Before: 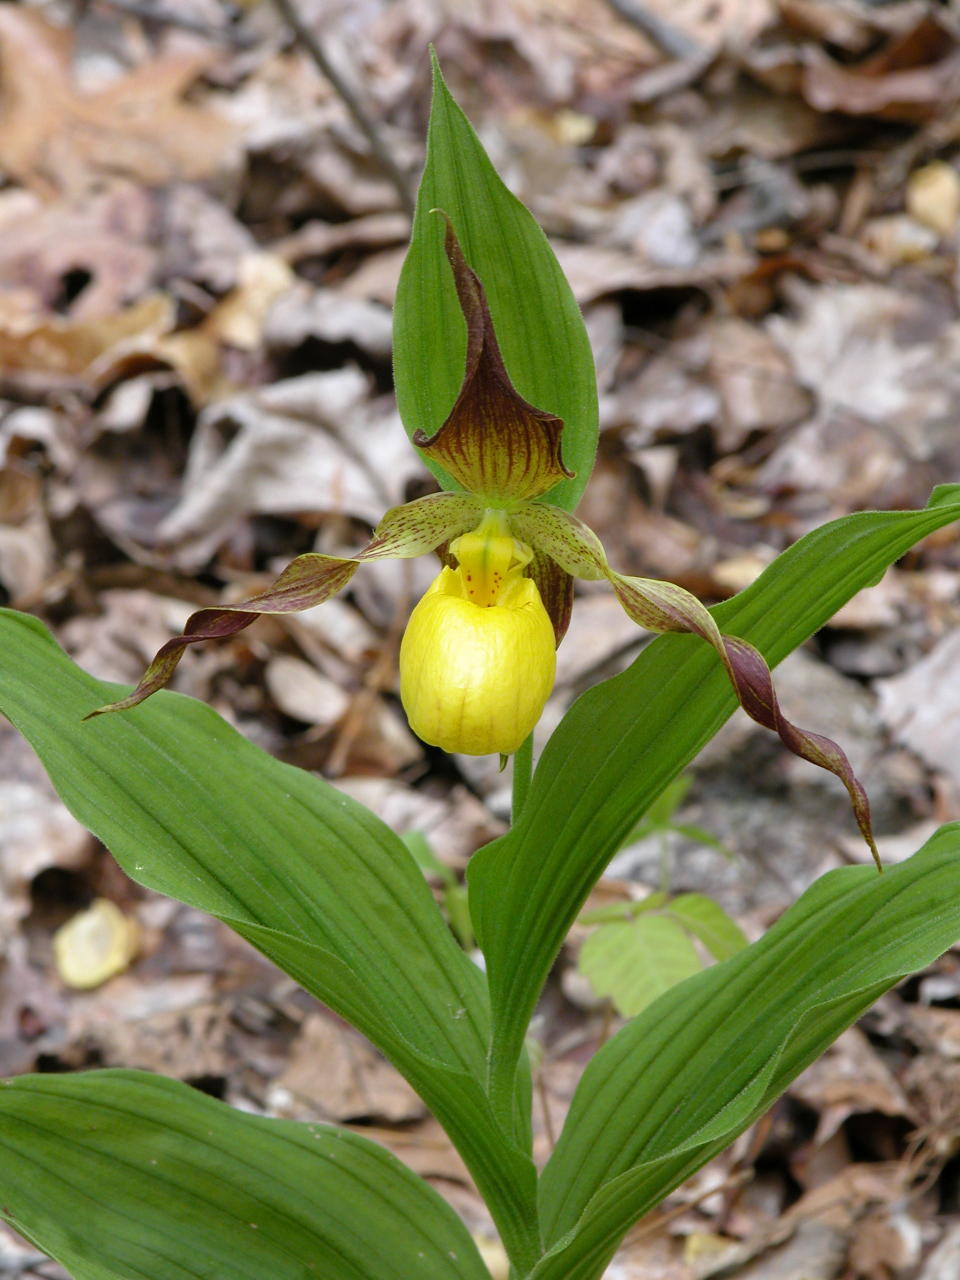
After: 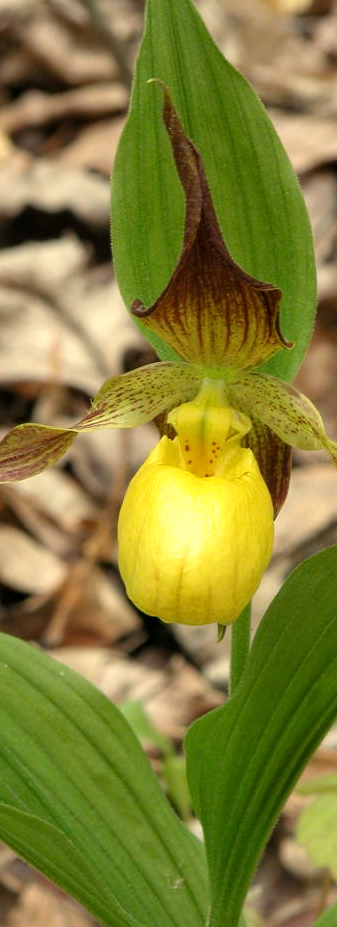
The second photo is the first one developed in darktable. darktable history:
white balance: red 1.08, blue 0.791
crop and rotate: left 29.476%, top 10.214%, right 35.32%, bottom 17.333%
local contrast: highlights 100%, shadows 100%, detail 120%, midtone range 0.2
